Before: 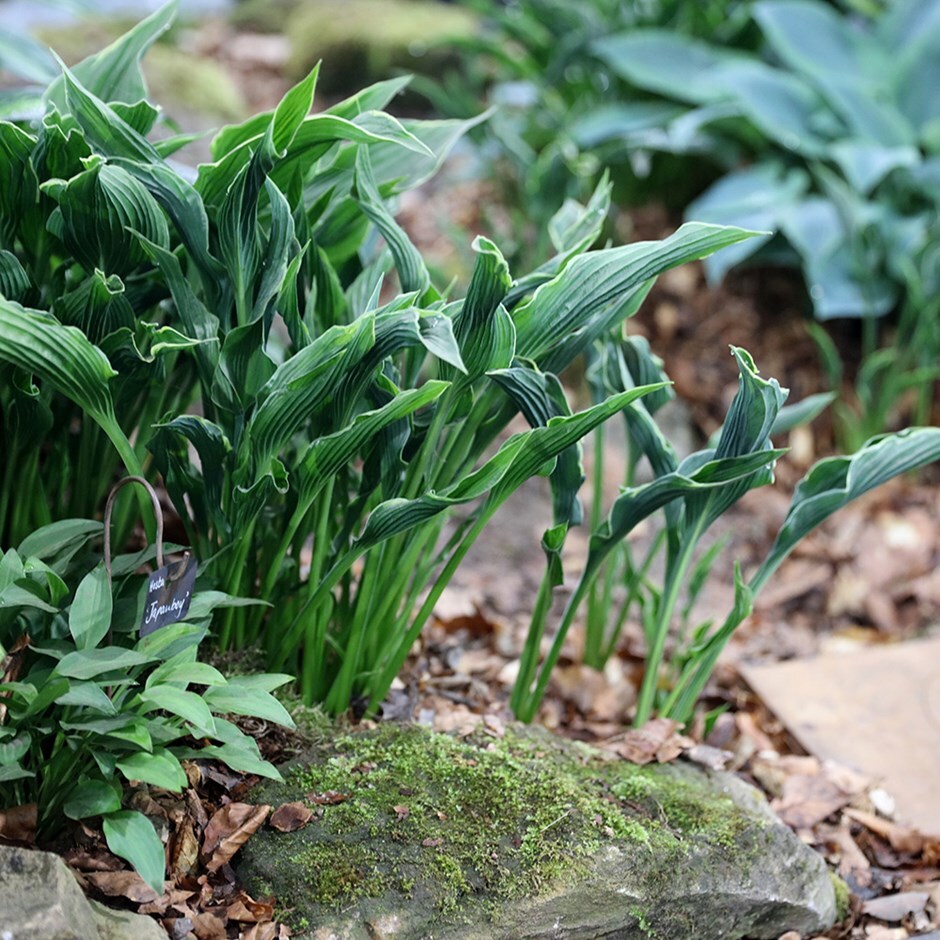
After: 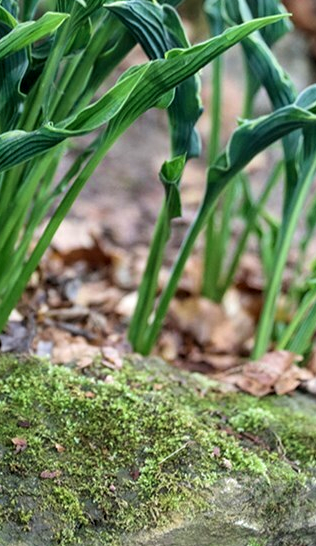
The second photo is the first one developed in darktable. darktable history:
crop: left 40.722%, top 39.161%, right 25.563%, bottom 2.707%
local contrast: on, module defaults
velvia: on, module defaults
